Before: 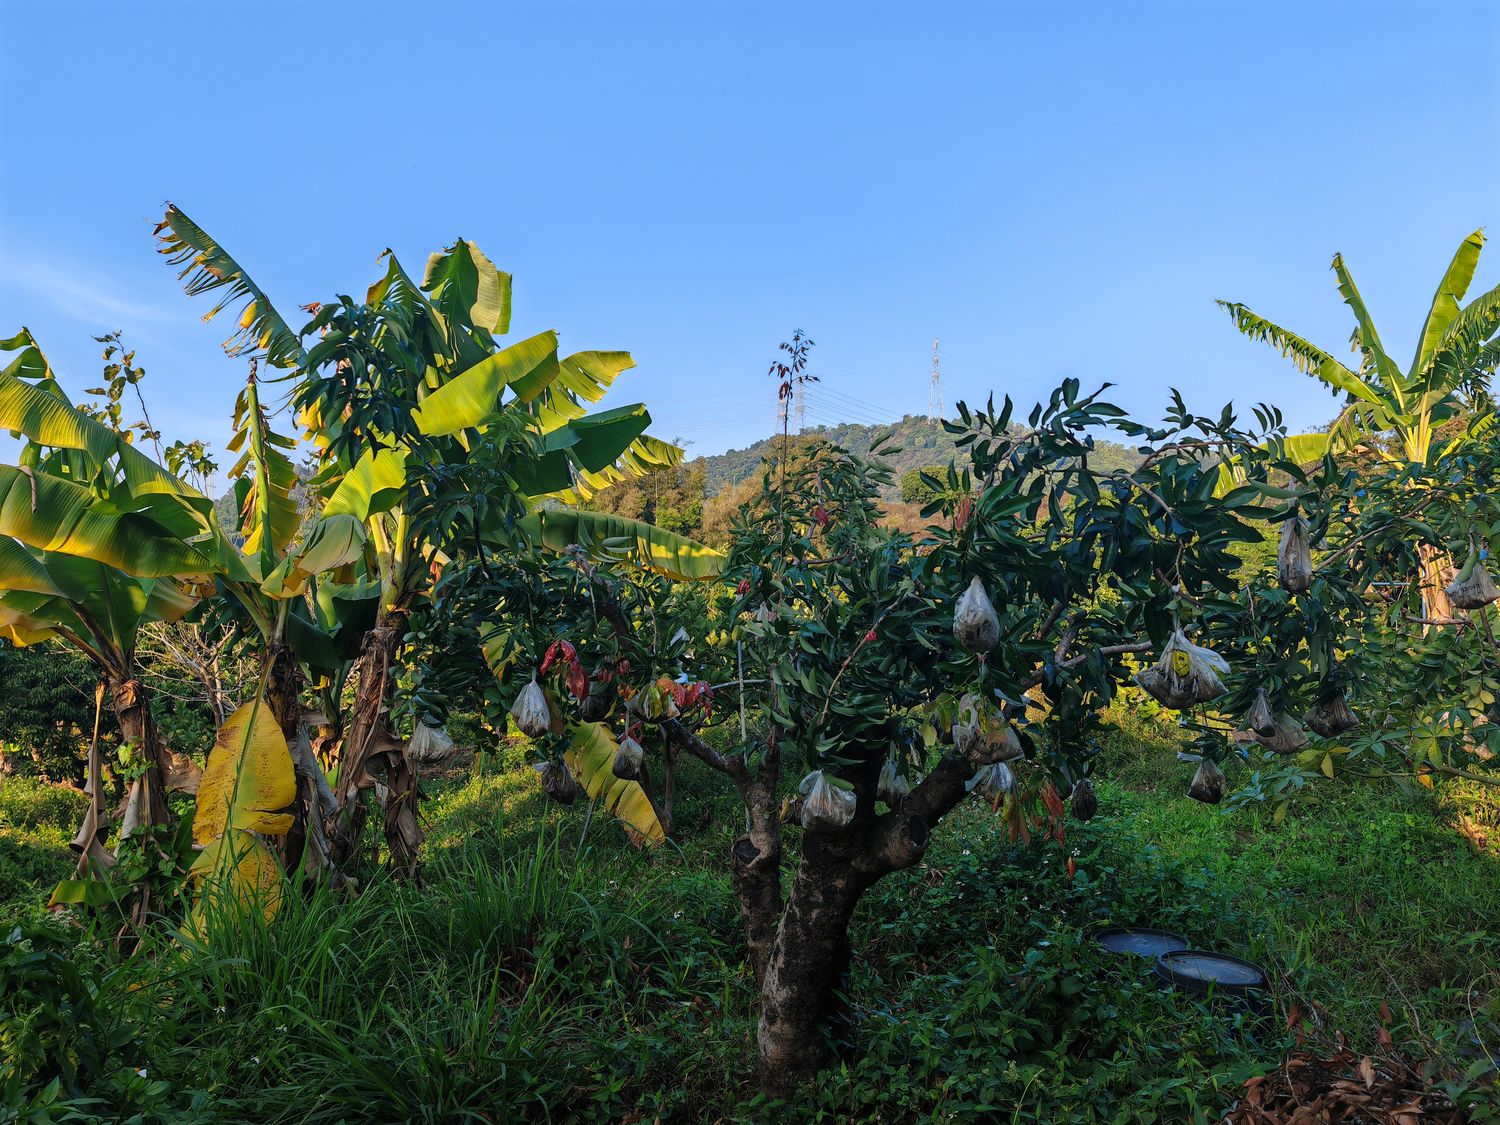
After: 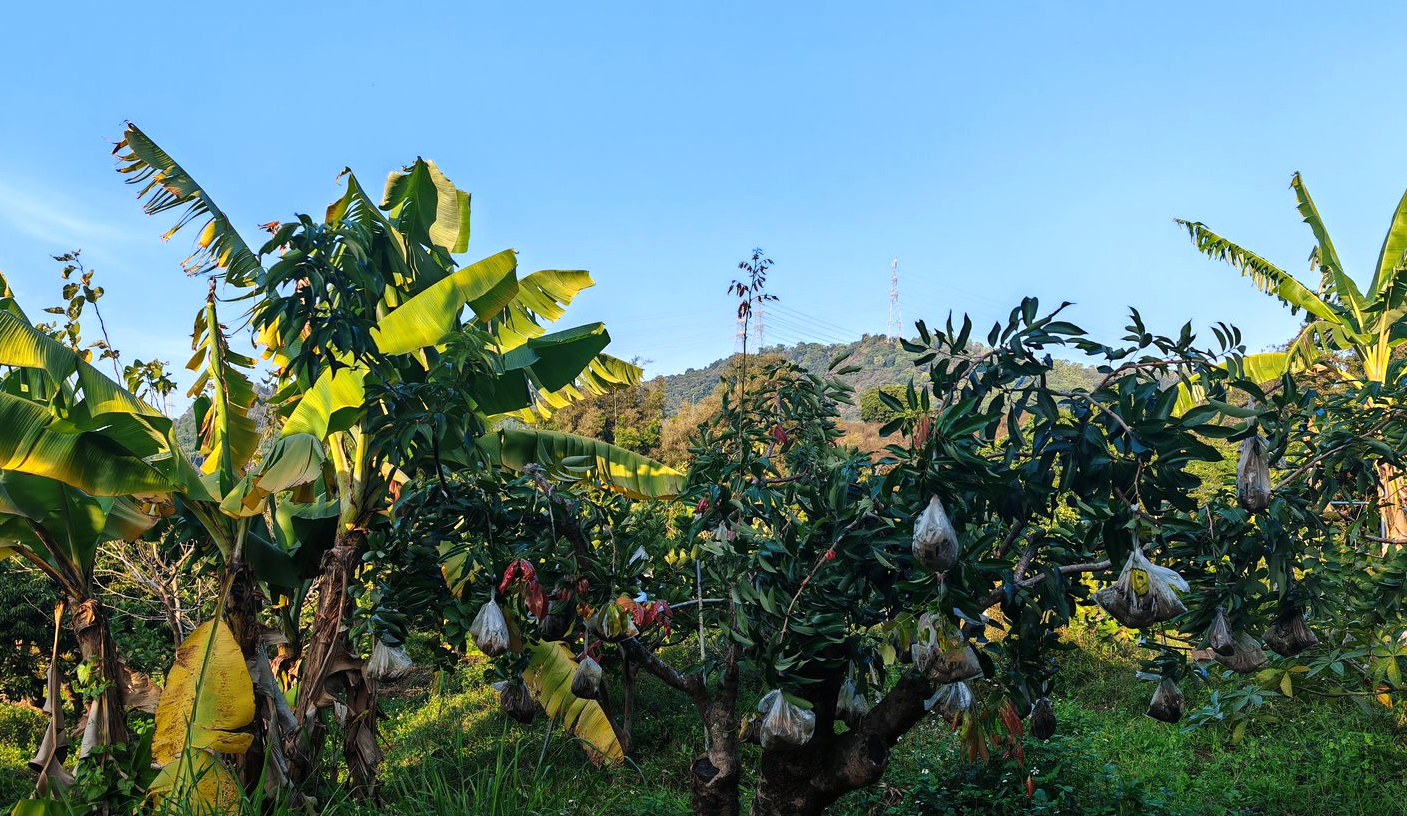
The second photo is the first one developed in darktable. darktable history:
crop: left 2.737%, top 7.287%, right 3.421%, bottom 20.179%
tone equalizer: -8 EV -0.417 EV, -7 EV -0.389 EV, -6 EV -0.333 EV, -5 EV -0.222 EV, -3 EV 0.222 EV, -2 EV 0.333 EV, -1 EV 0.389 EV, +0 EV 0.417 EV, edges refinement/feathering 500, mask exposure compensation -1.57 EV, preserve details no
